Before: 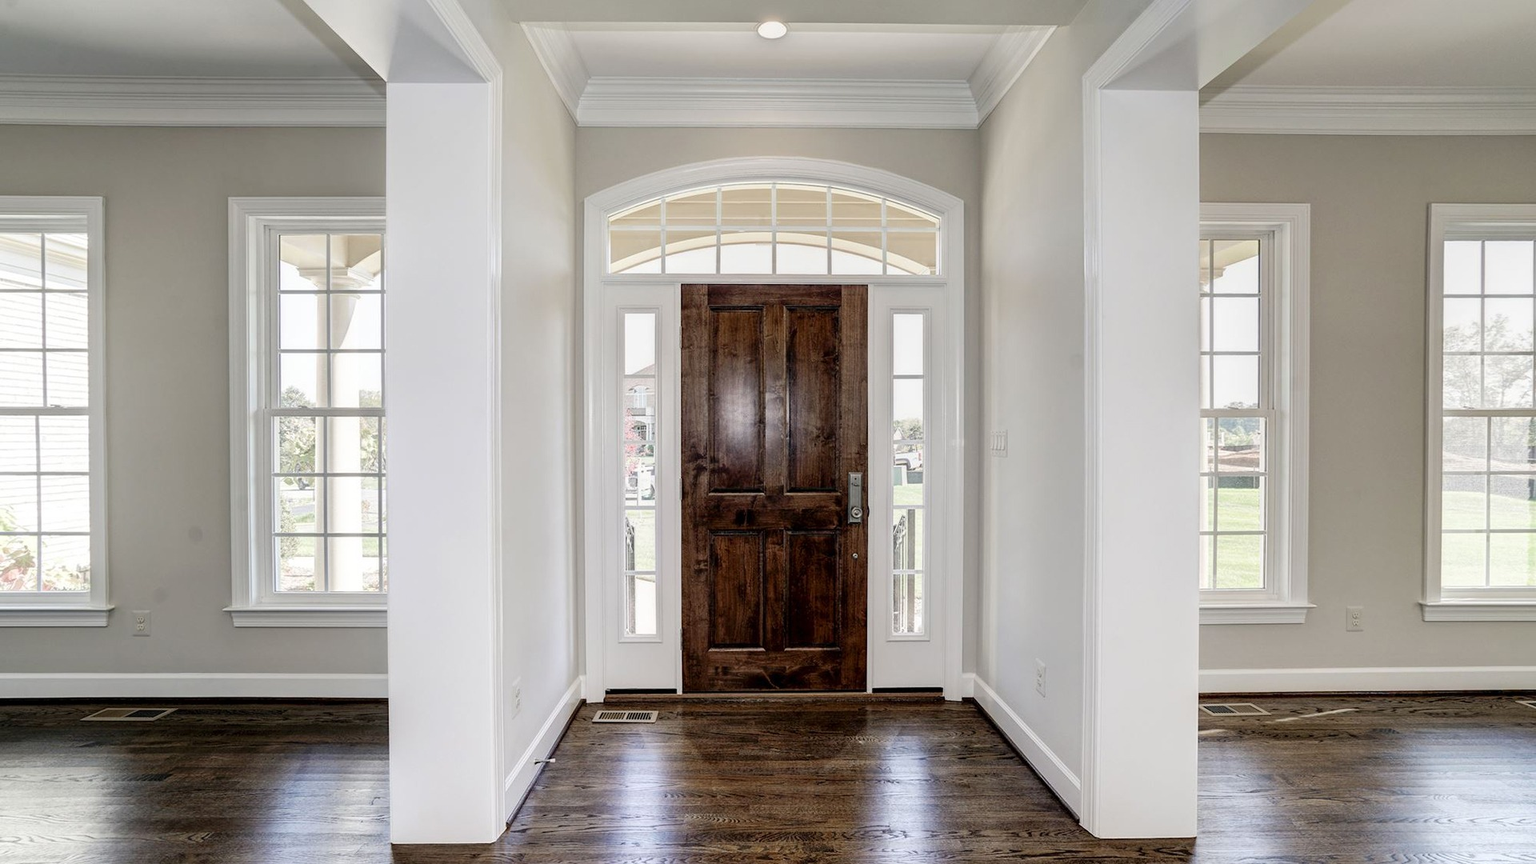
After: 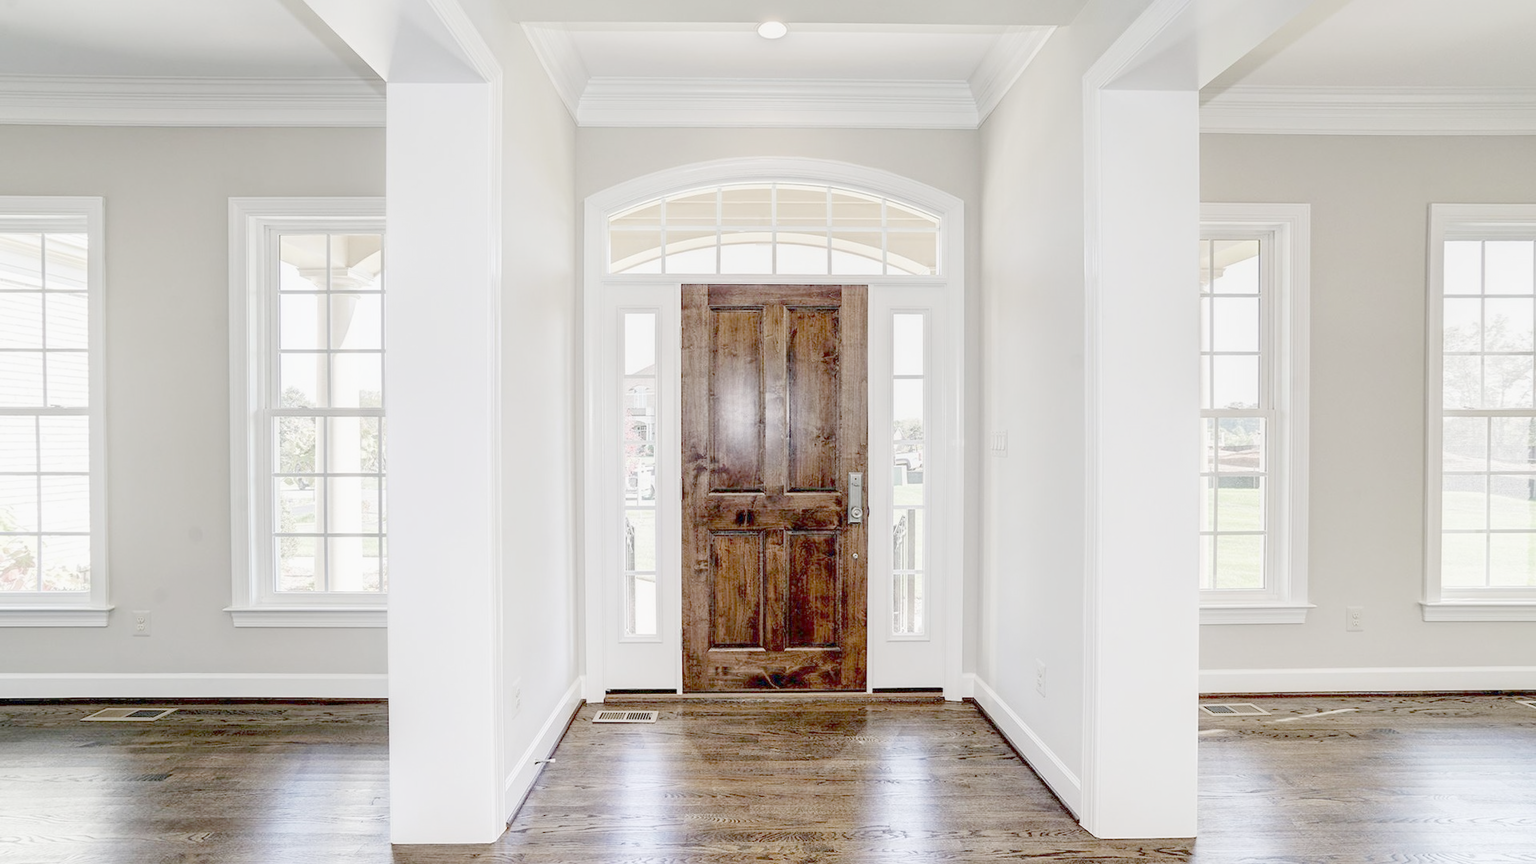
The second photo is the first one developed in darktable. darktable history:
exposure: exposure -0.064 EV
